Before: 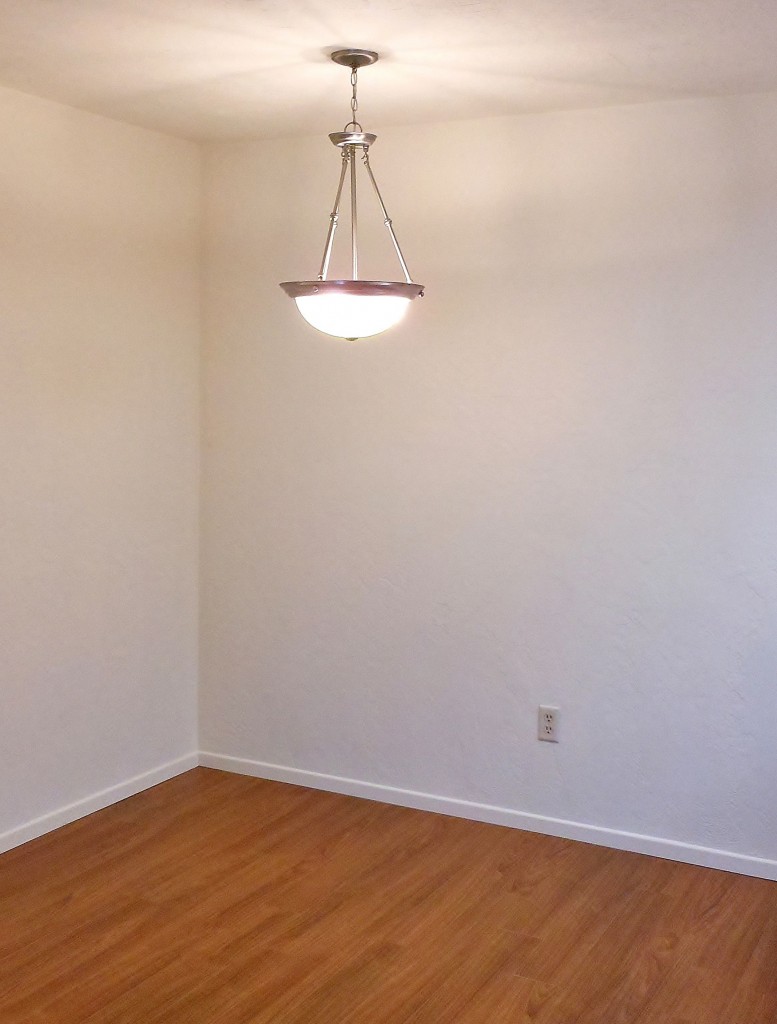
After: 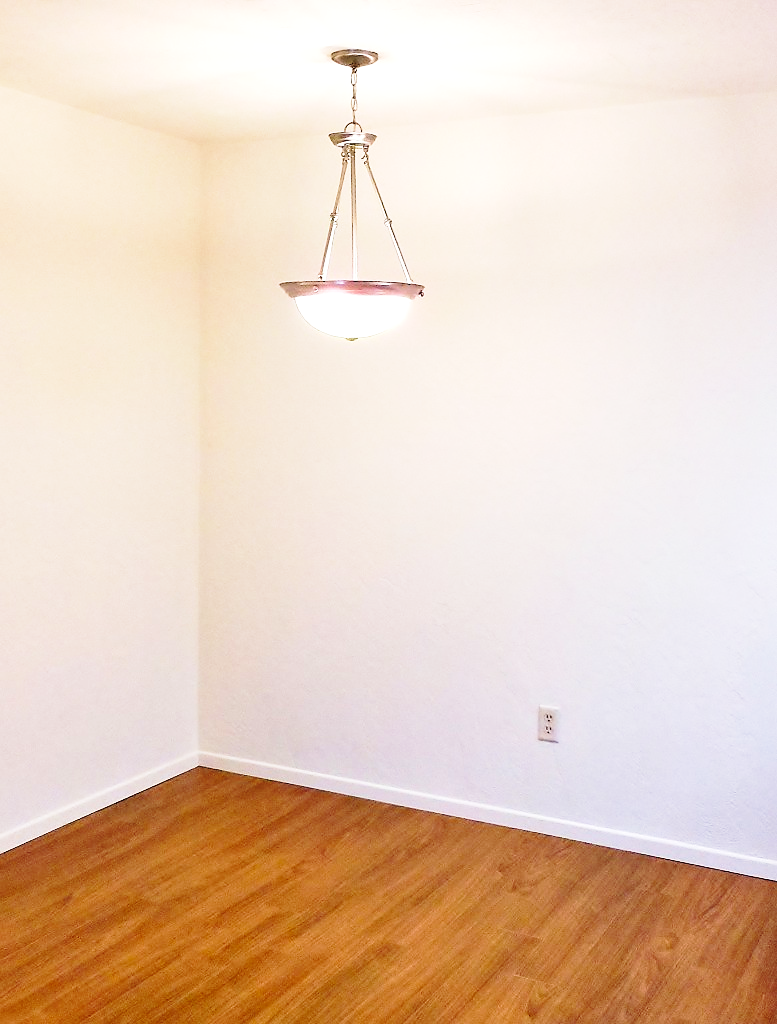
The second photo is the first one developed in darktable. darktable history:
base curve: curves: ch0 [(0, 0) (0.028, 0.03) (0.121, 0.232) (0.46, 0.748) (0.859, 0.968) (1, 1)], preserve colors none
tone equalizer: -8 EV -0.417 EV, -7 EV -0.389 EV, -6 EV -0.333 EV, -5 EV -0.222 EV, -3 EV 0.222 EV, -2 EV 0.333 EV, -1 EV 0.389 EV, +0 EV 0.417 EV, edges refinement/feathering 500, mask exposure compensation -1.57 EV, preserve details no
velvia: on, module defaults
sharpen: radius 1.458, amount 0.398, threshold 1.271
